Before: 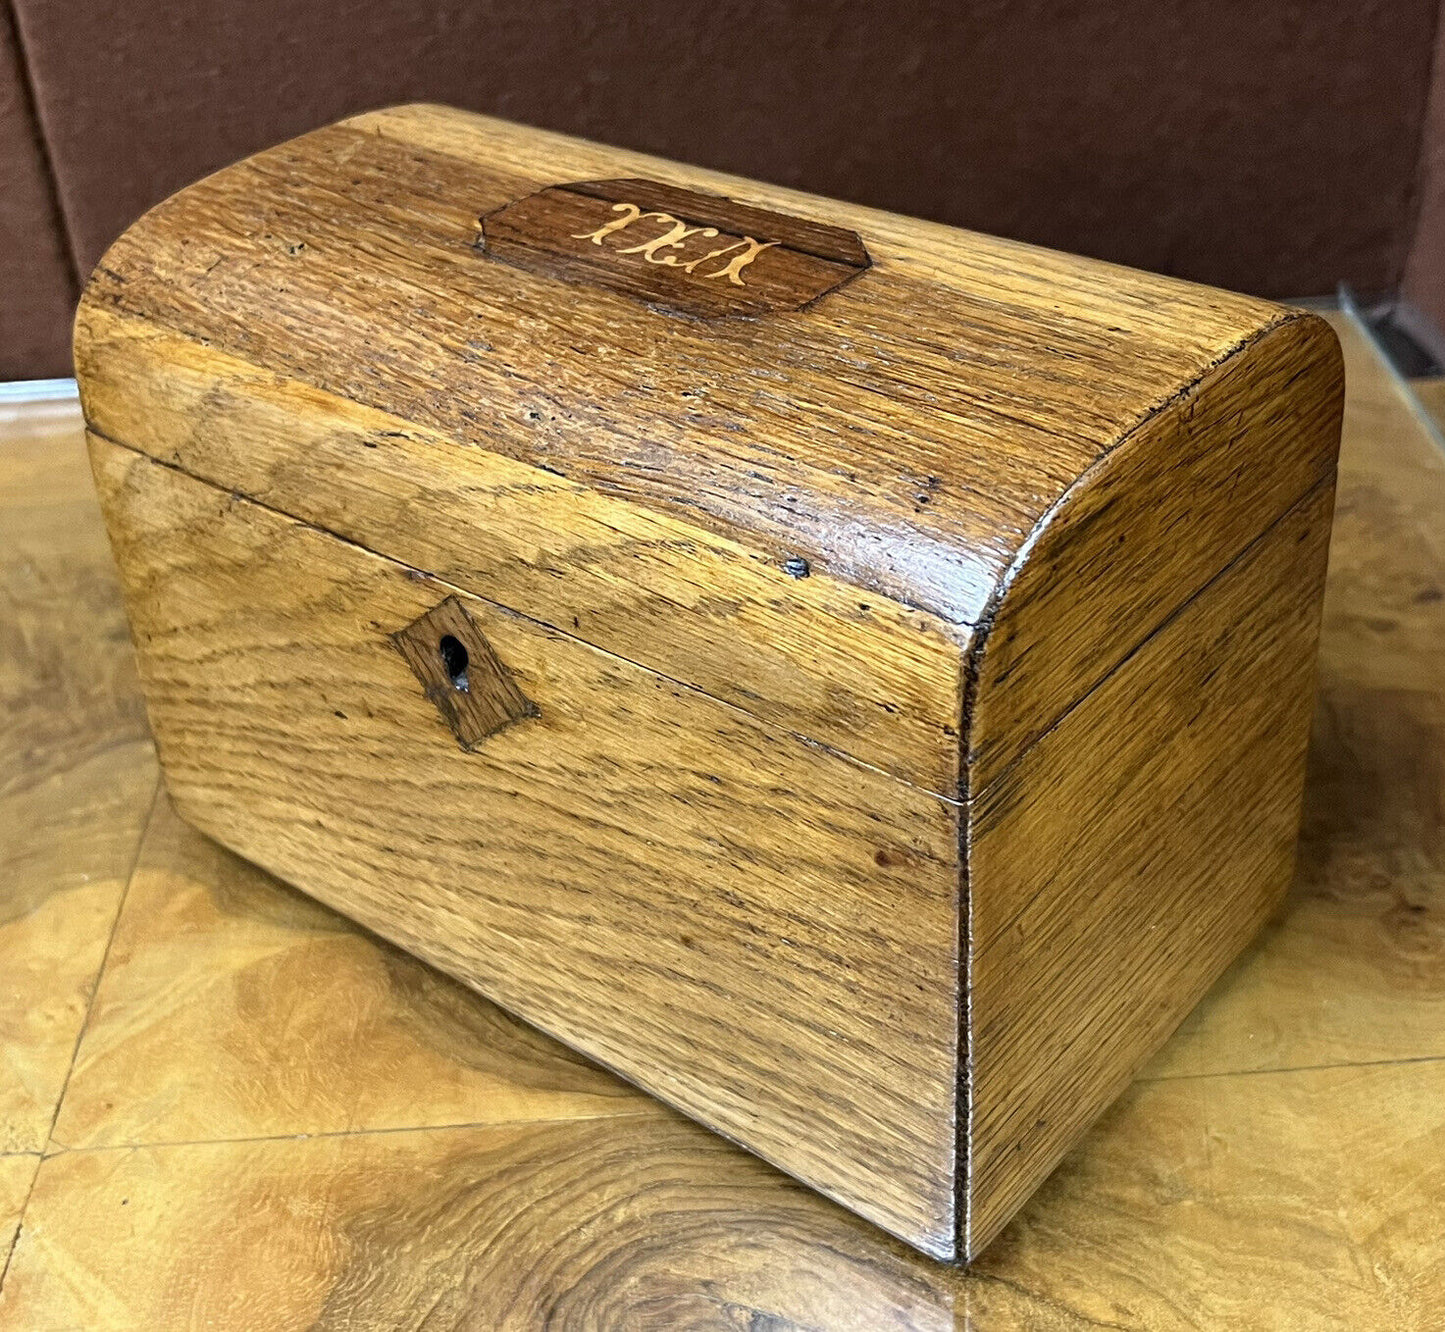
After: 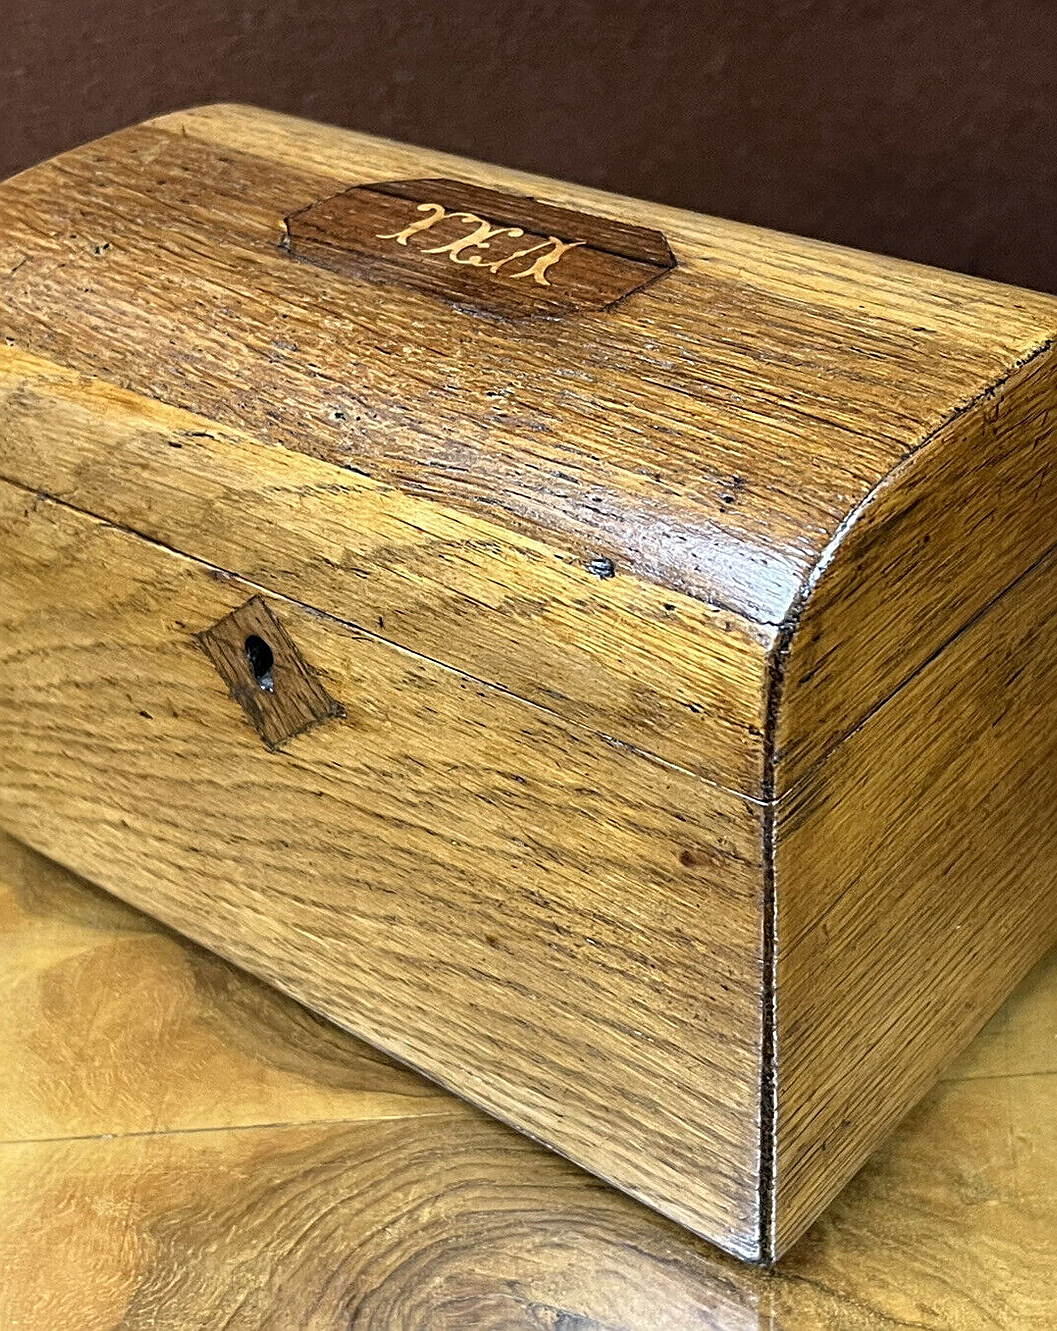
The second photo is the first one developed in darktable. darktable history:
crop: left 13.5%, top 0%, right 13.33%
sharpen: on, module defaults
